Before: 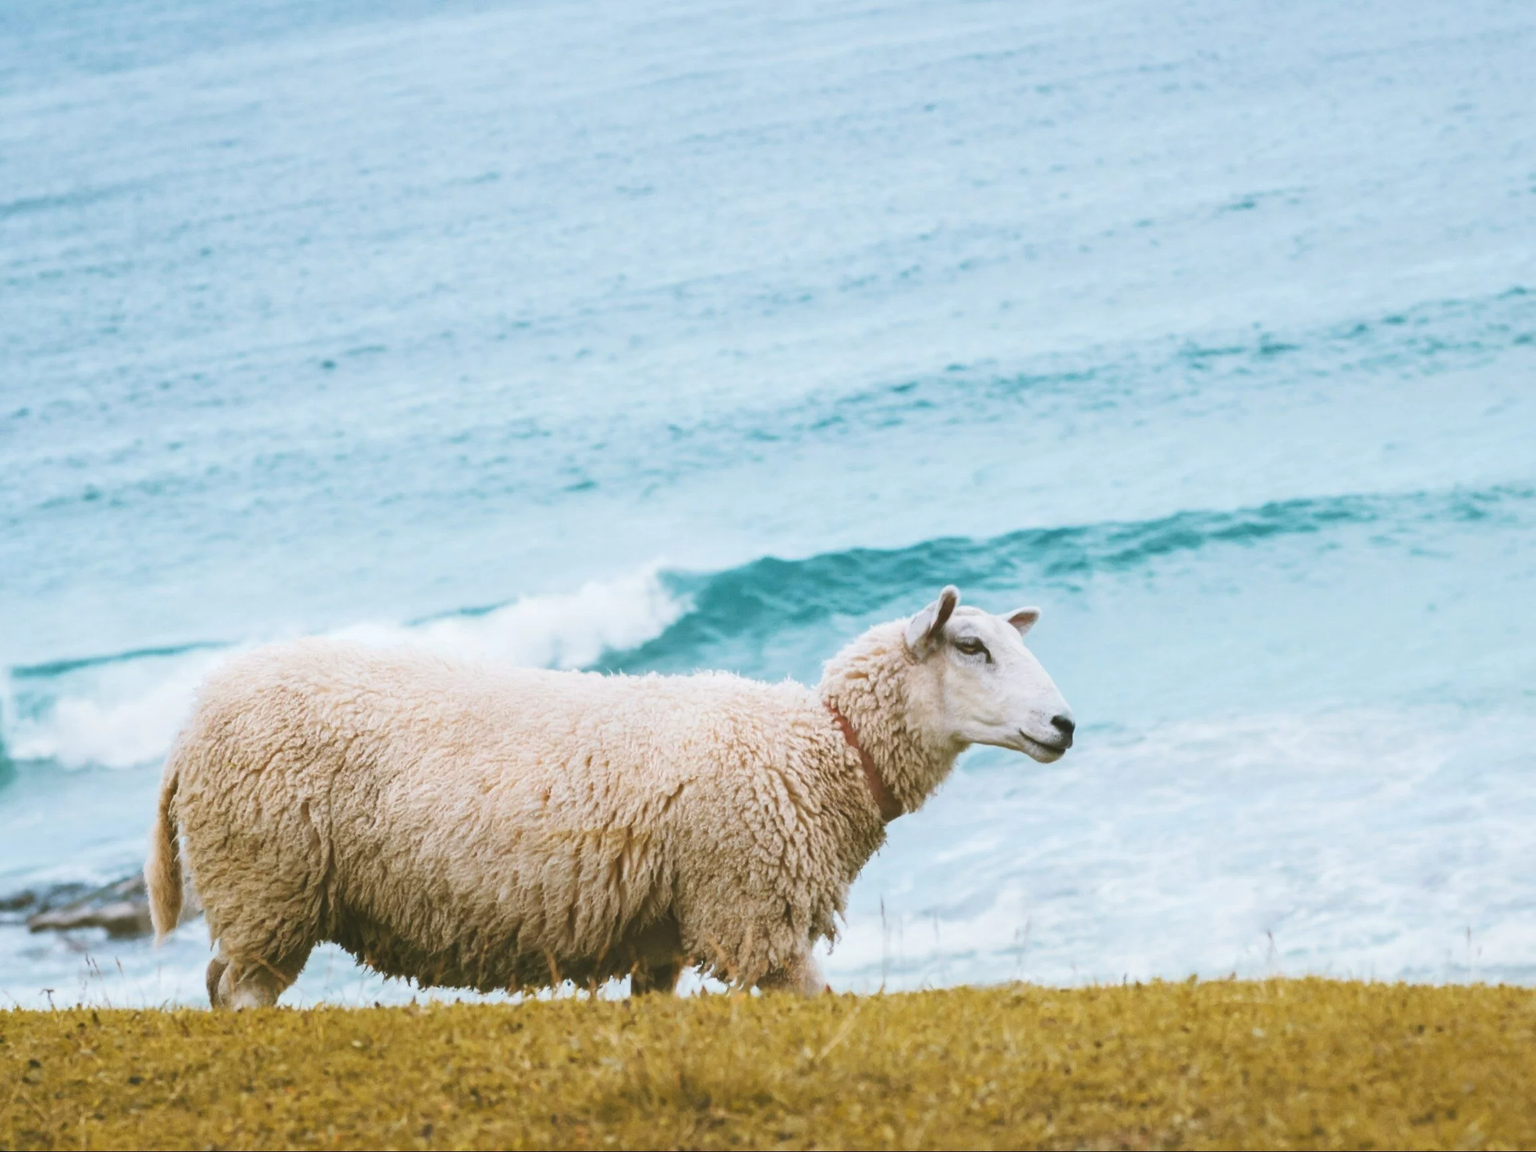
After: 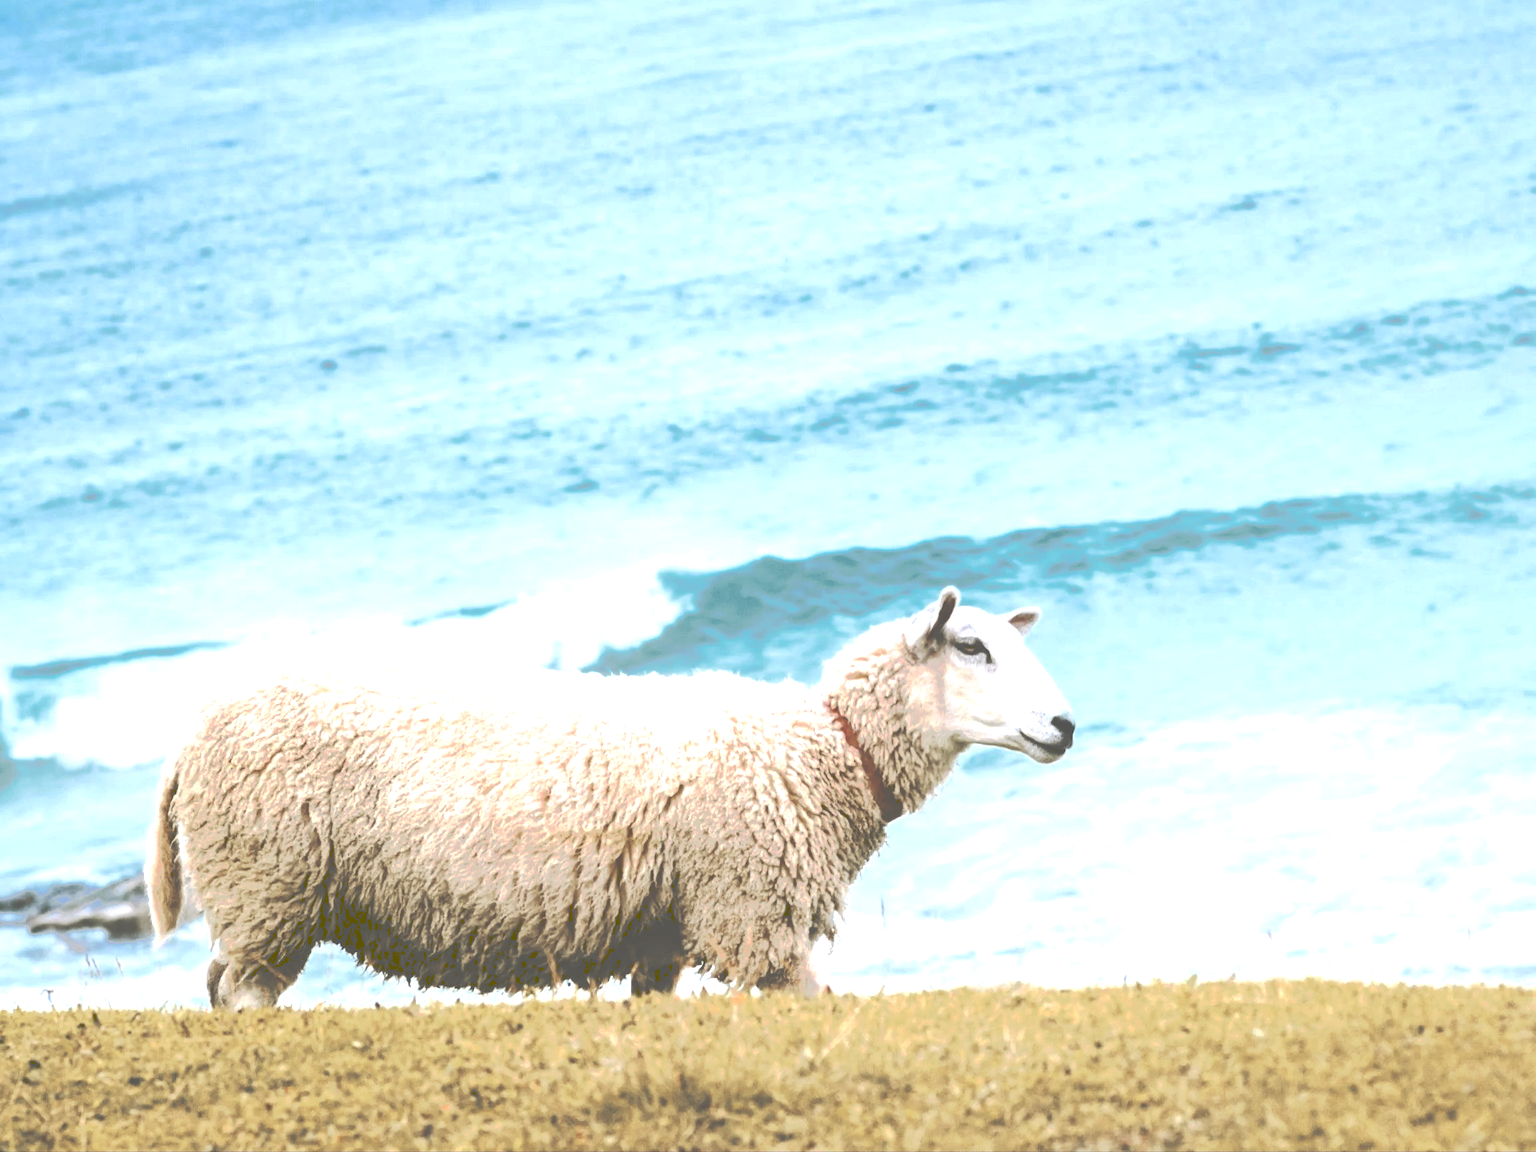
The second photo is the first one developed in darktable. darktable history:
exposure: black level correction 0, exposure 1 EV, compensate highlight preservation false
contrast brightness saturation: contrast 0.24, brightness -0.228, saturation 0.141
tone curve: curves: ch0 [(0, 0) (0.003, 0.346) (0.011, 0.346) (0.025, 0.346) (0.044, 0.35) (0.069, 0.354) (0.1, 0.361) (0.136, 0.368) (0.177, 0.381) (0.224, 0.395) (0.277, 0.421) (0.335, 0.458) (0.399, 0.502) (0.468, 0.556) (0.543, 0.617) (0.623, 0.685) (0.709, 0.748) (0.801, 0.814) (0.898, 0.865) (1, 1)], preserve colors none
color zones: curves: ch0 [(0, 0.5) (0.125, 0.4) (0.25, 0.5) (0.375, 0.4) (0.5, 0.4) (0.625, 0.35) (0.75, 0.35) (0.875, 0.5)]; ch1 [(0, 0.35) (0.125, 0.45) (0.25, 0.35) (0.375, 0.35) (0.5, 0.35) (0.625, 0.35) (0.75, 0.45) (0.875, 0.35)]; ch2 [(0, 0.6) (0.125, 0.5) (0.25, 0.5) (0.375, 0.6) (0.5, 0.6) (0.625, 0.5) (0.75, 0.5) (0.875, 0.5)]
